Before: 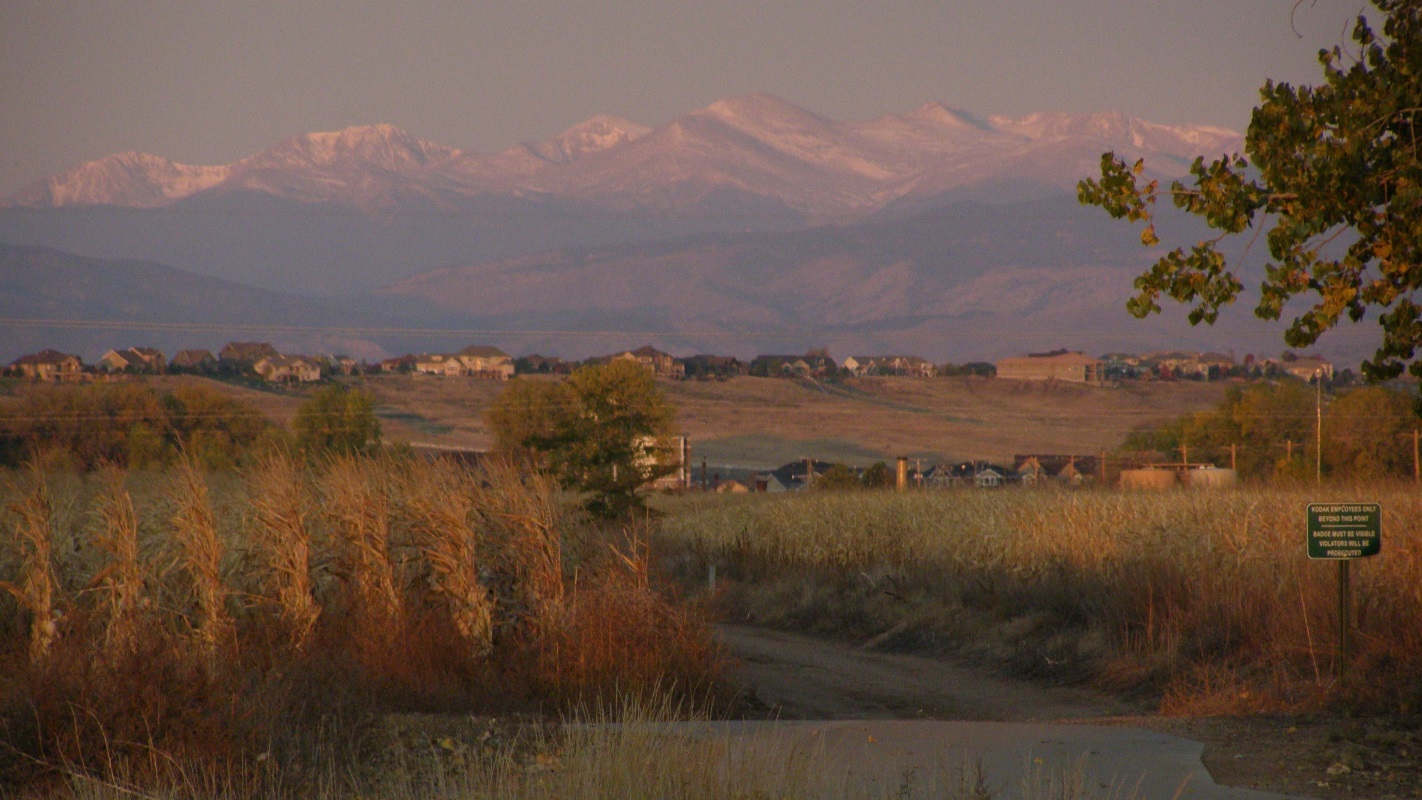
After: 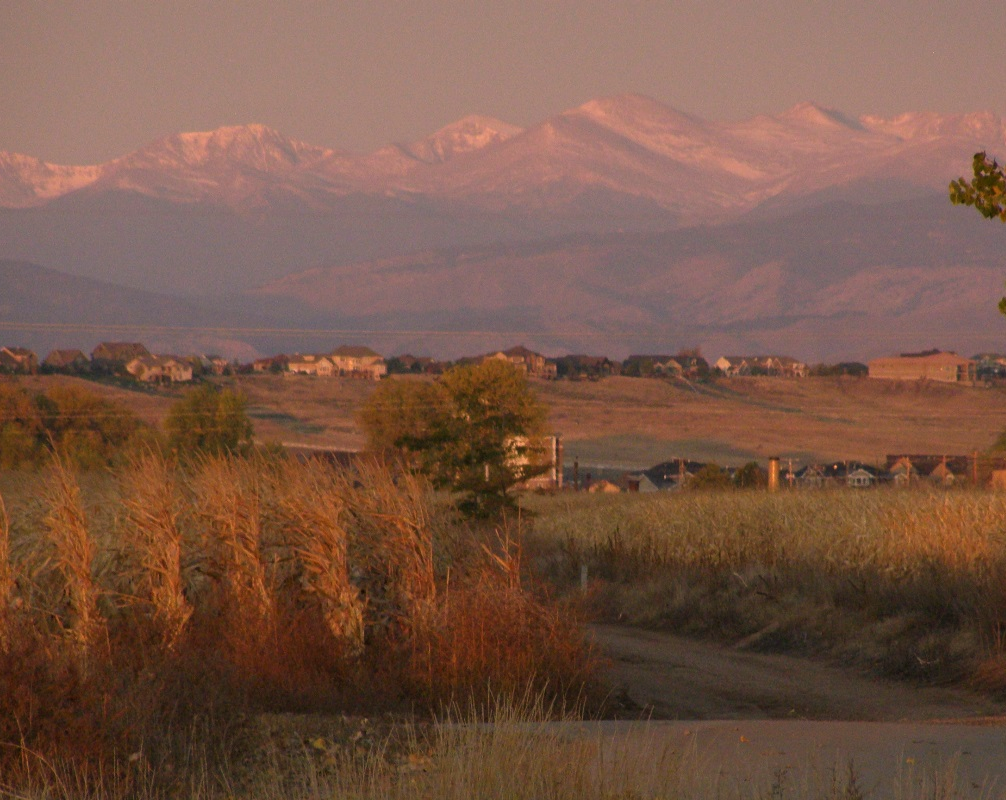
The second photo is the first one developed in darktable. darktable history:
white balance: red 1.127, blue 0.943
crop and rotate: left 9.061%, right 20.142%
